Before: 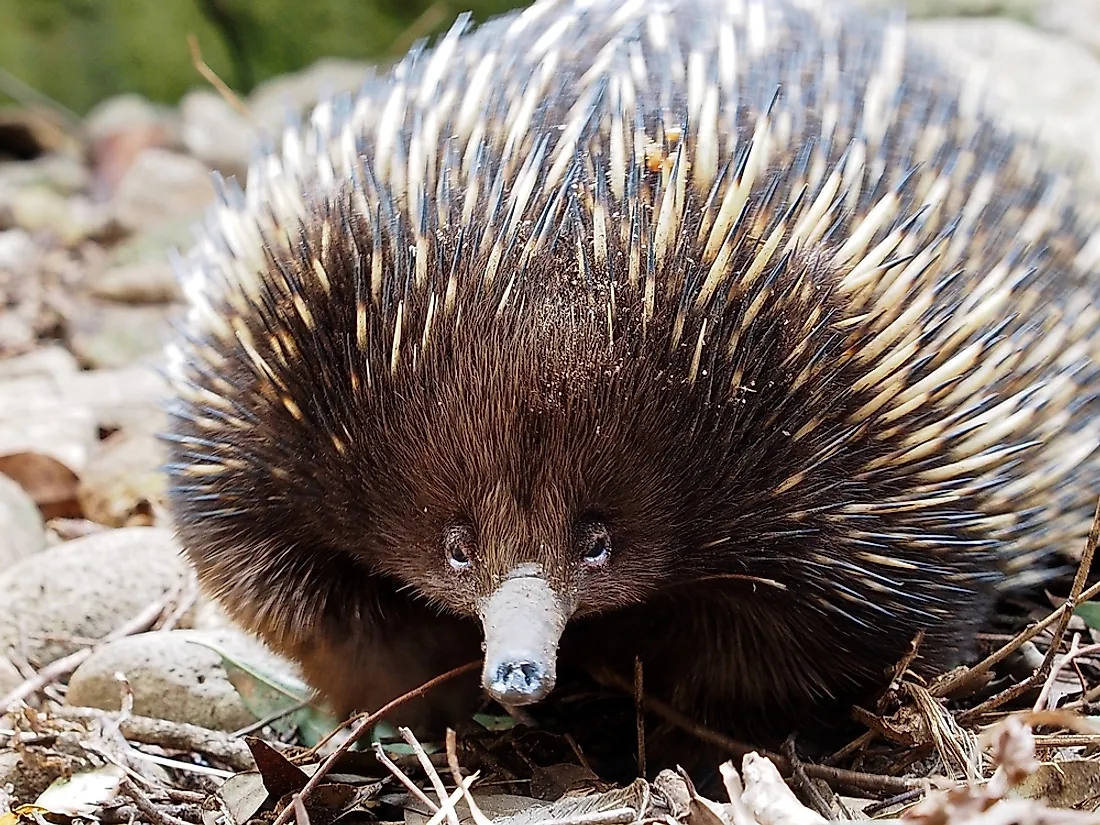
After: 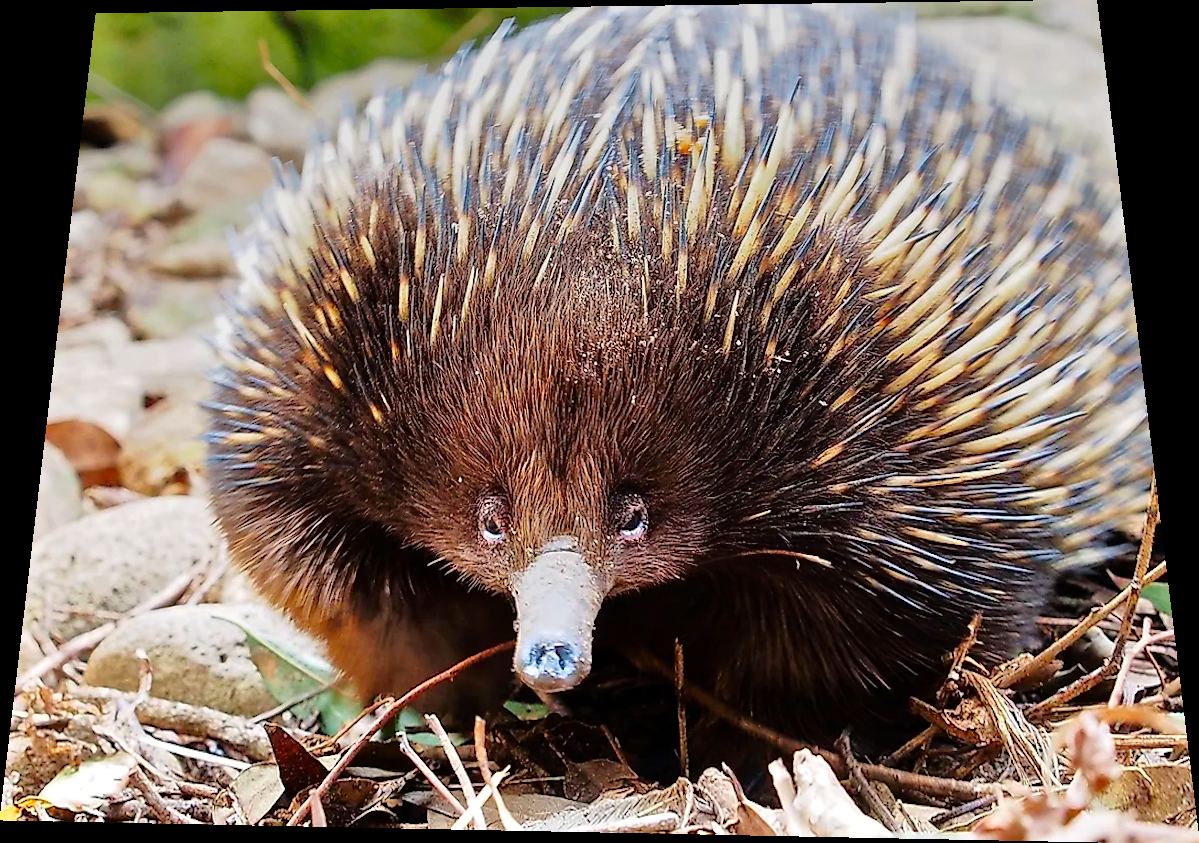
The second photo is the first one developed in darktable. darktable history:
graduated density: on, module defaults
rotate and perspective: rotation 0.128°, lens shift (vertical) -0.181, lens shift (horizontal) -0.044, shear 0.001, automatic cropping off
contrast brightness saturation: contrast 0.1, brightness 0.03, saturation 0.09
color correction: saturation 1.34
tone equalizer: -7 EV 0.15 EV, -6 EV 0.6 EV, -5 EV 1.15 EV, -4 EV 1.33 EV, -3 EV 1.15 EV, -2 EV 0.6 EV, -1 EV 0.15 EV, mask exposure compensation -0.5 EV
